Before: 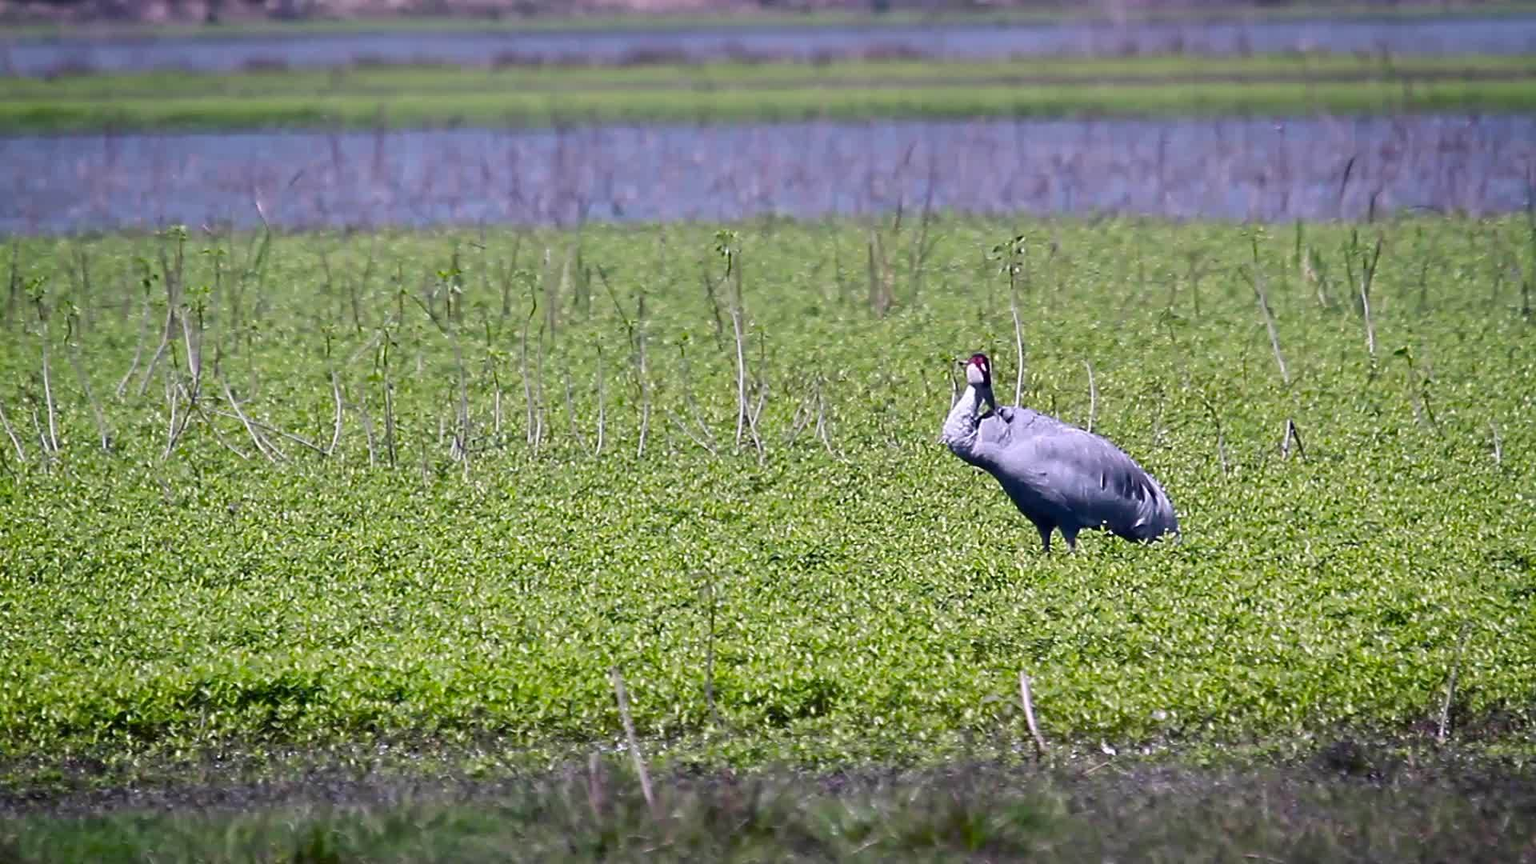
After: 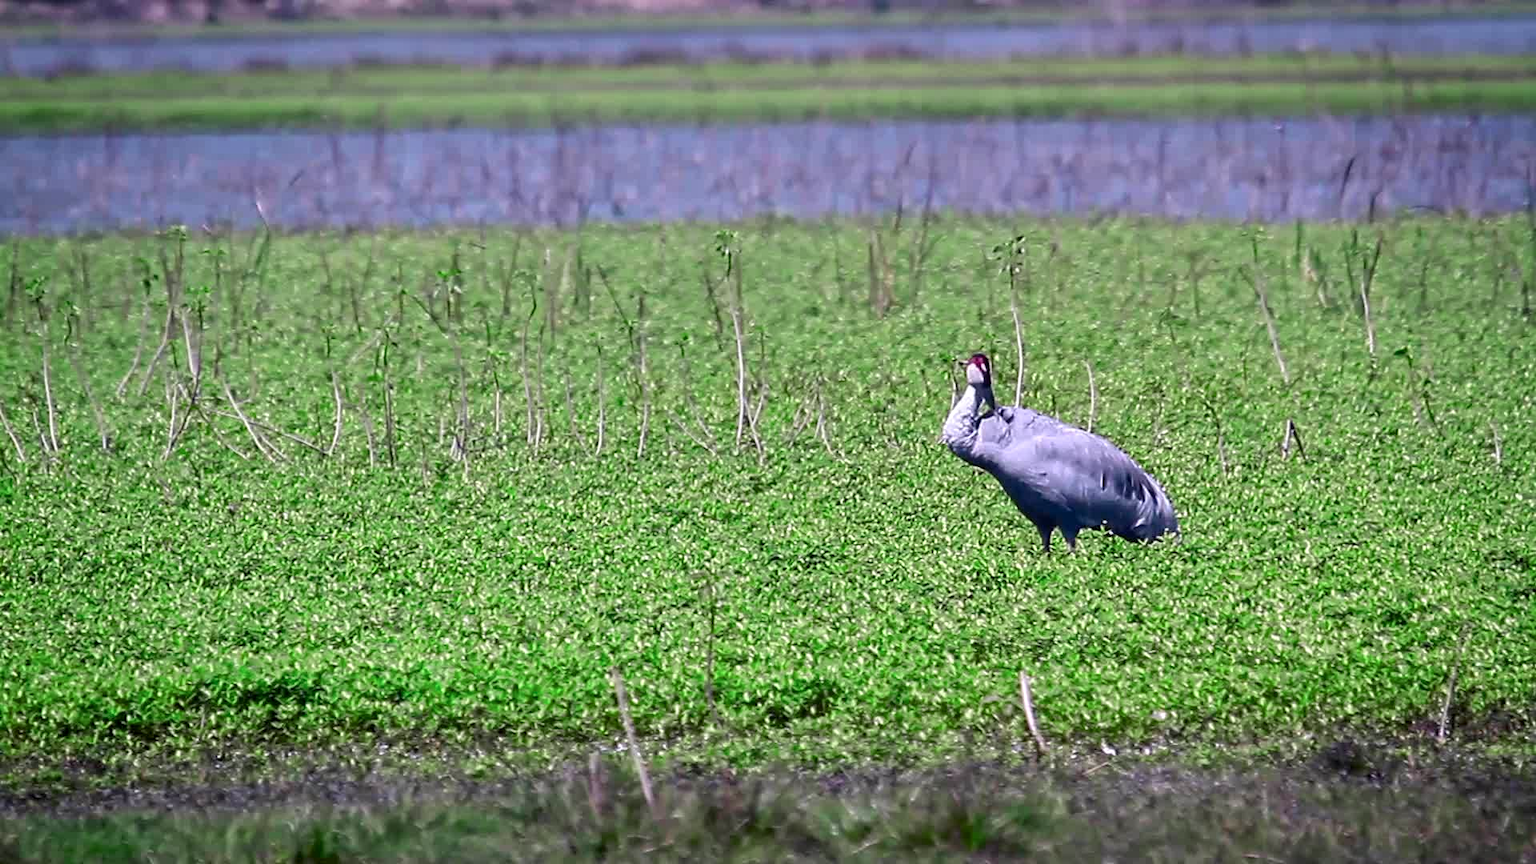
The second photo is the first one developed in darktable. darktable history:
local contrast: on, module defaults
contrast brightness saturation: saturation 0.13
color zones: curves: ch2 [(0, 0.5) (0.143, 0.517) (0.286, 0.571) (0.429, 0.522) (0.571, 0.5) (0.714, 0.5) (0.857, 0.5) (1, 0.5)]
